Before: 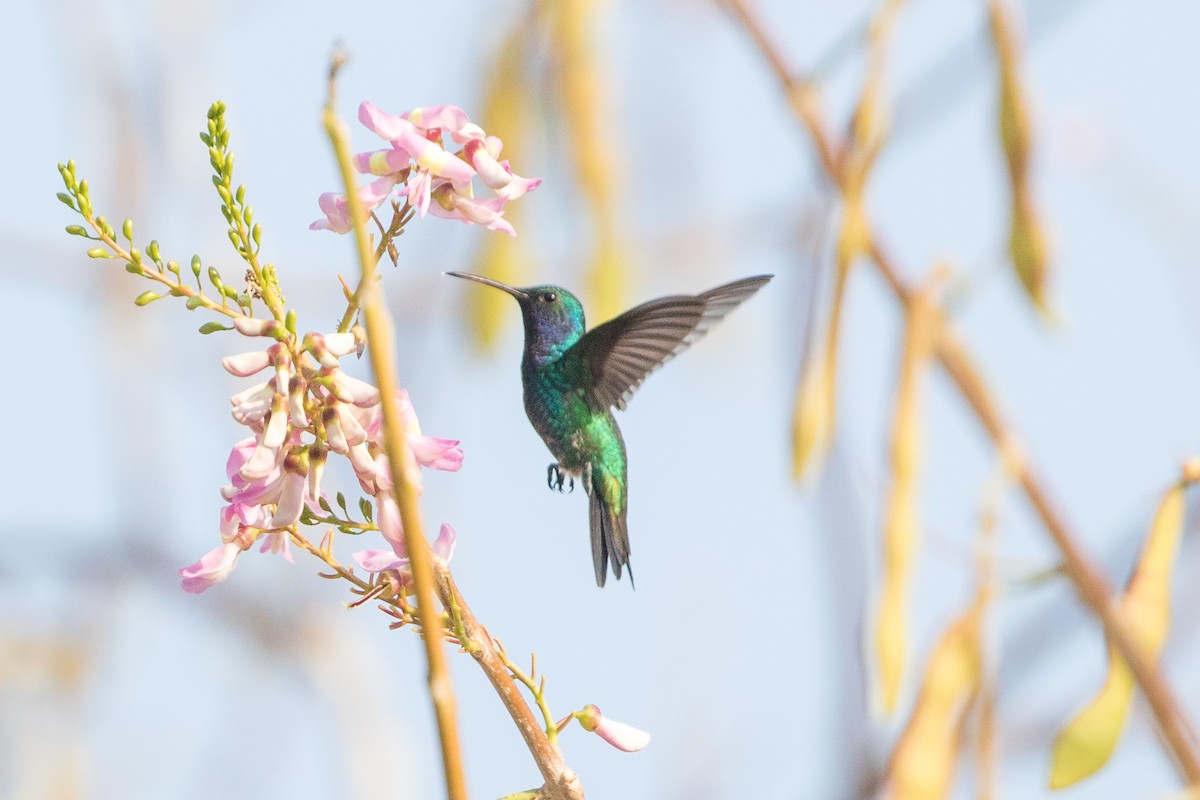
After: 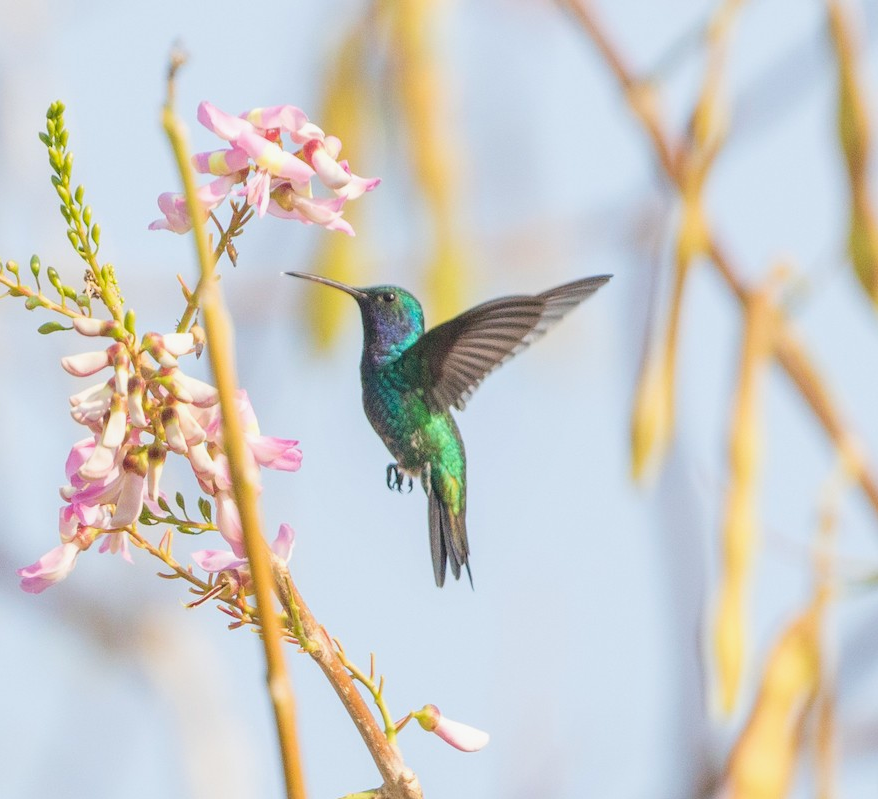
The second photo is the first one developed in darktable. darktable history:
crop: left 13.443%, right 13.31%
local contrast: on, module defaults
contrast brightness saturation: contrast -0.1, brightness 0.05, saturation 0.08
